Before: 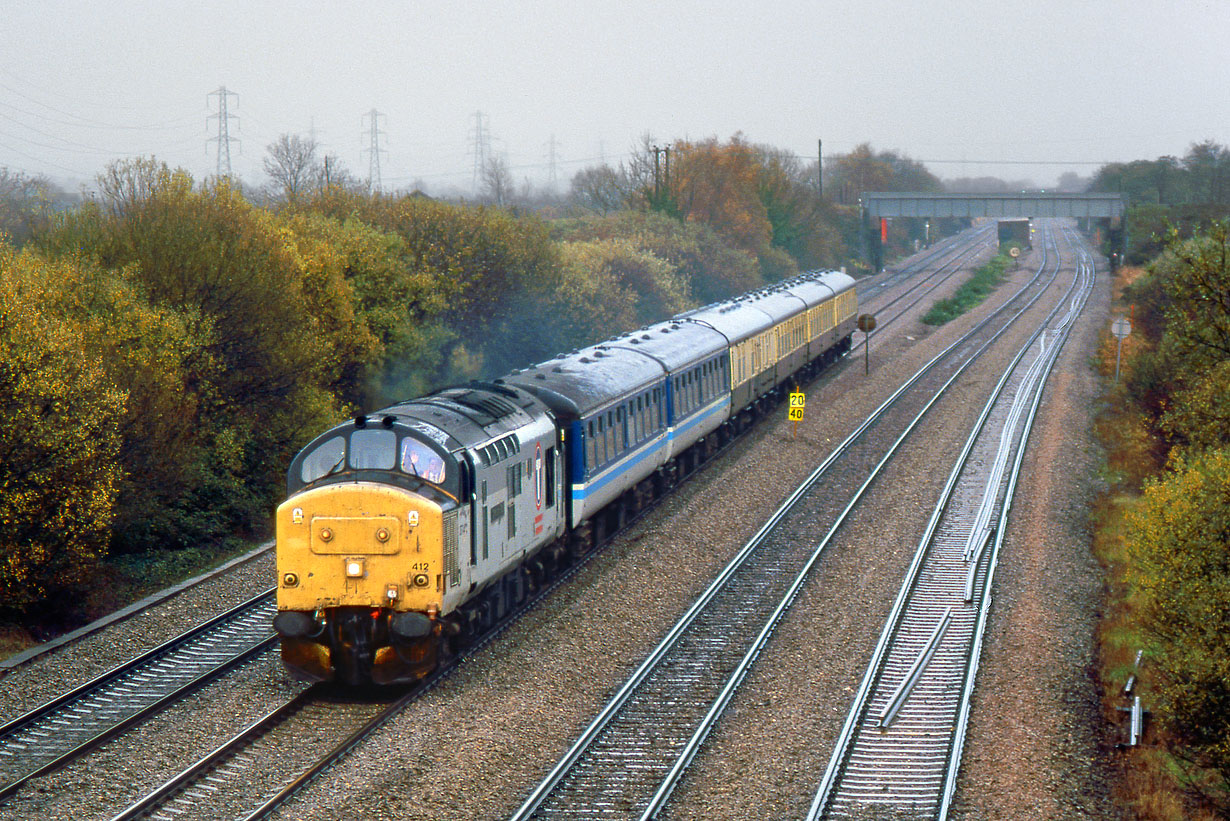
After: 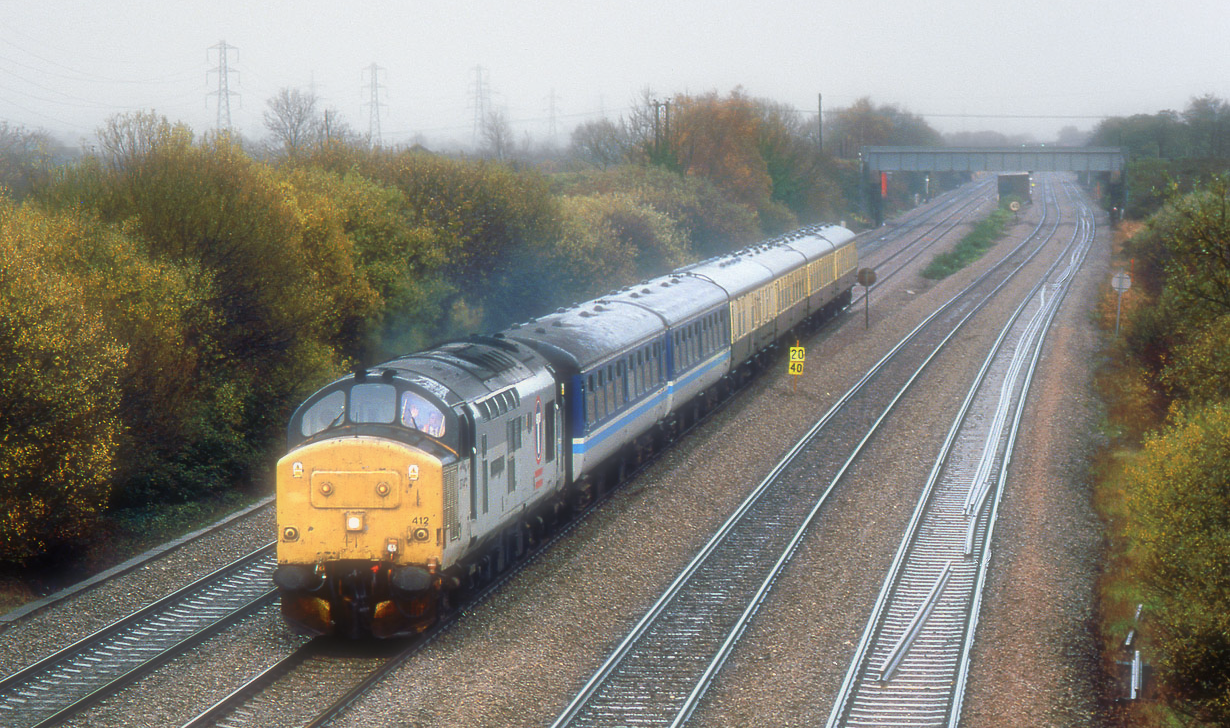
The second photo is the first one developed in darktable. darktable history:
soften: size 60.24%, saturation 65.46%, brightness 0.506 EV, mix 25.7%
crop and rotate: top 5.609%, bottom 5.609%
